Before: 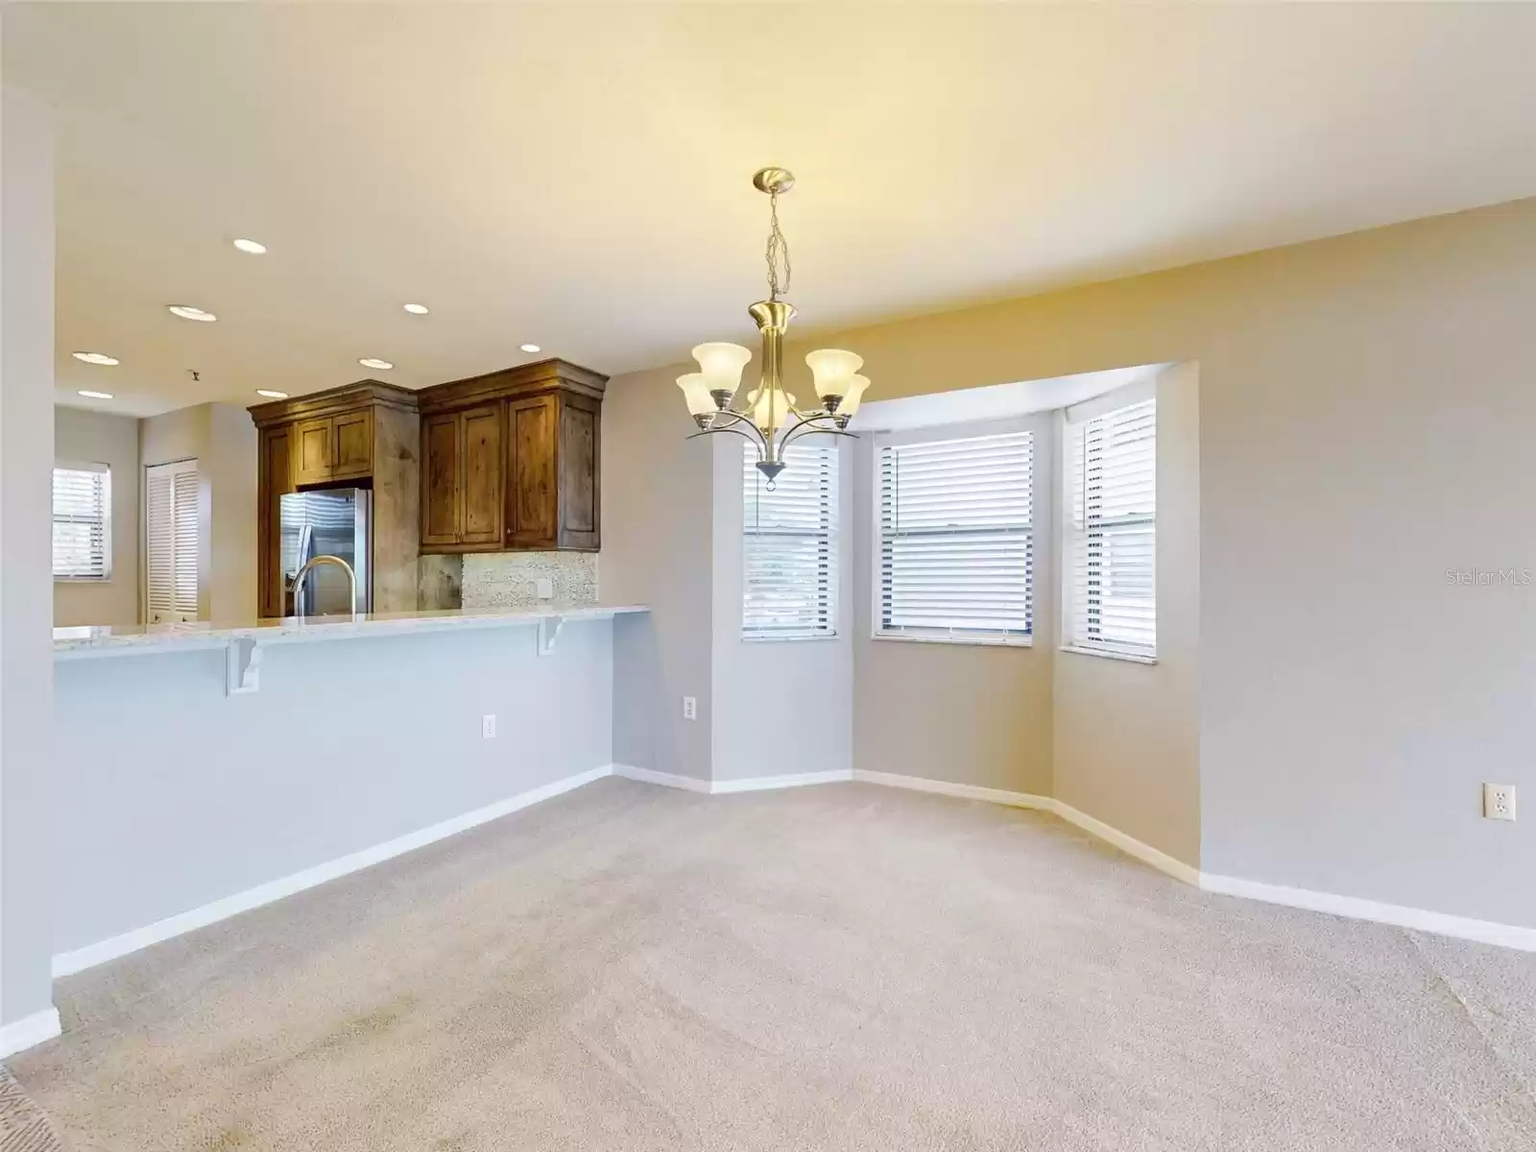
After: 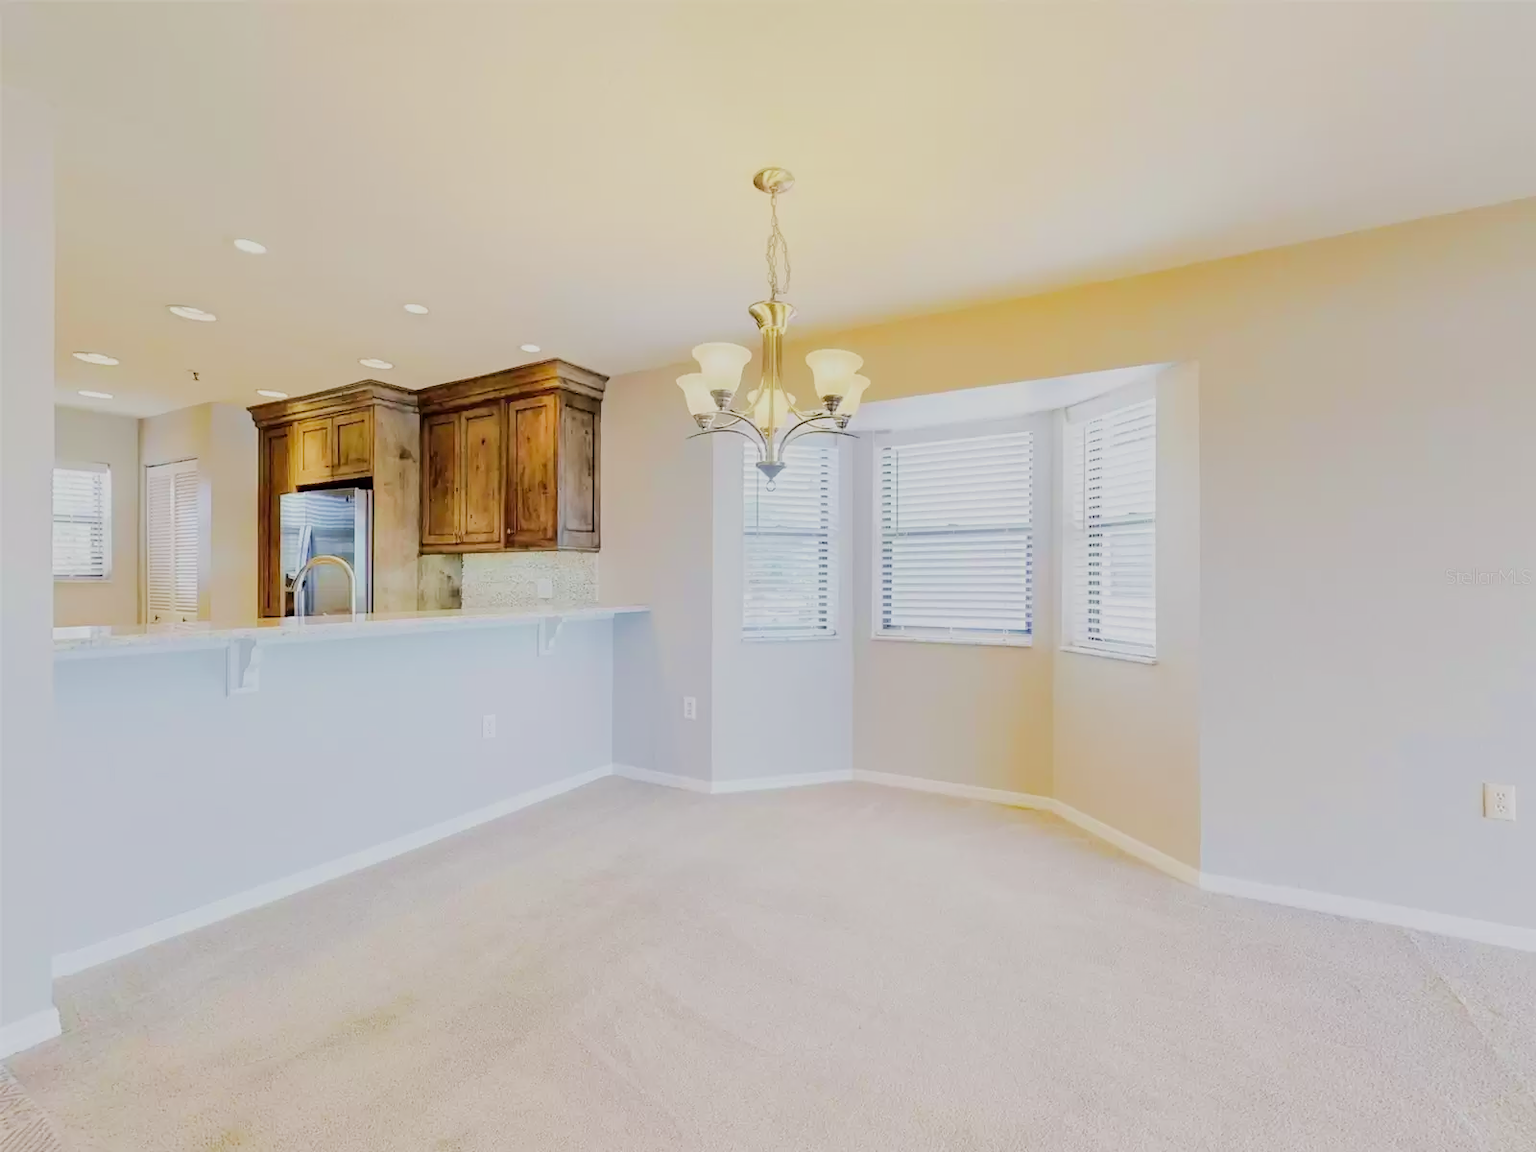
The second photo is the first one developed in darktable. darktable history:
filmic rgb: black relative exposure -7.1 EV, white relative exposure 5.35 EV, hardness 3.02
tone equalizer: -8 EV 0.983 EV, -7 EV 1.01 EV, -6 EV 0.996 EV, -5 EV 0.963 EV, -4 EV 1.03 EV, -3 EV 0.721 EV, -2 EV 0.482 EV, -1 EV 0.236 EV, edges refinement/feathering 500, mask exposure compensation -1.57 EV, preserve details no
